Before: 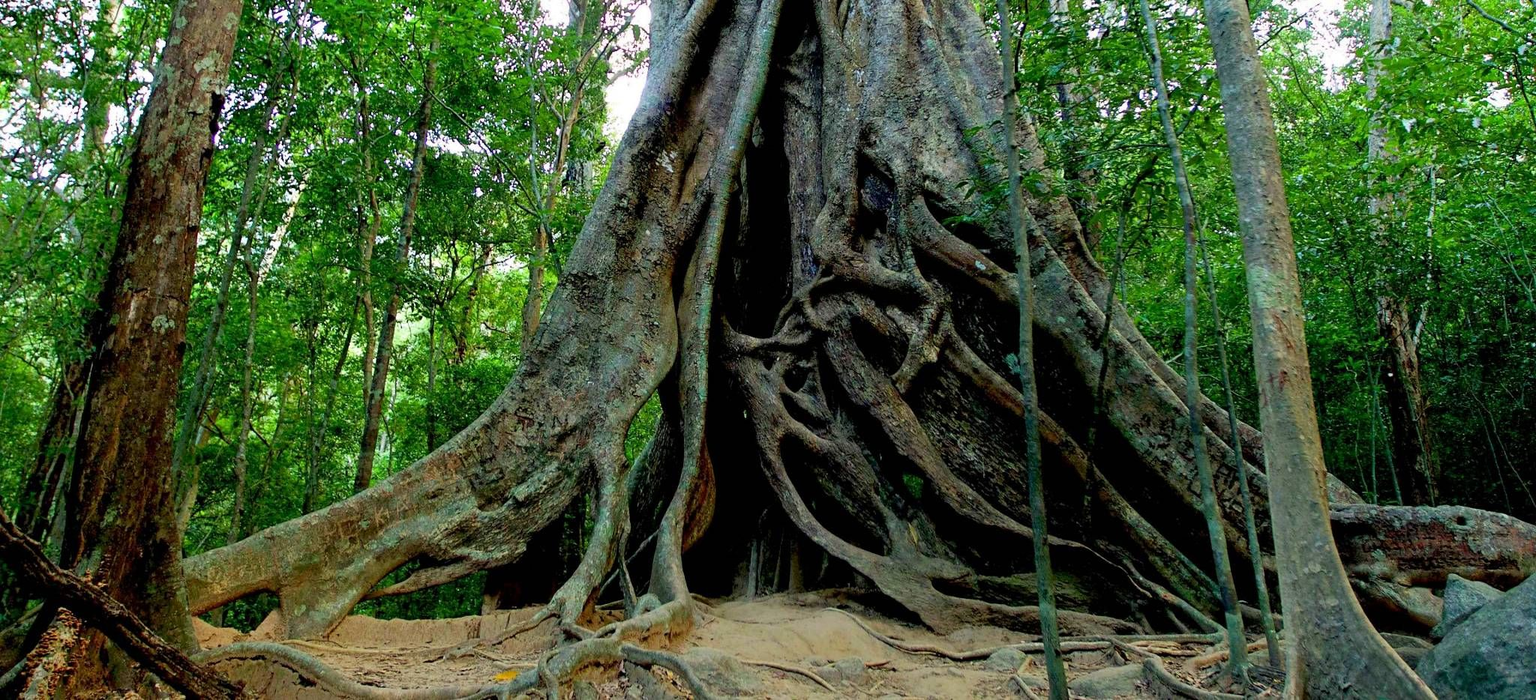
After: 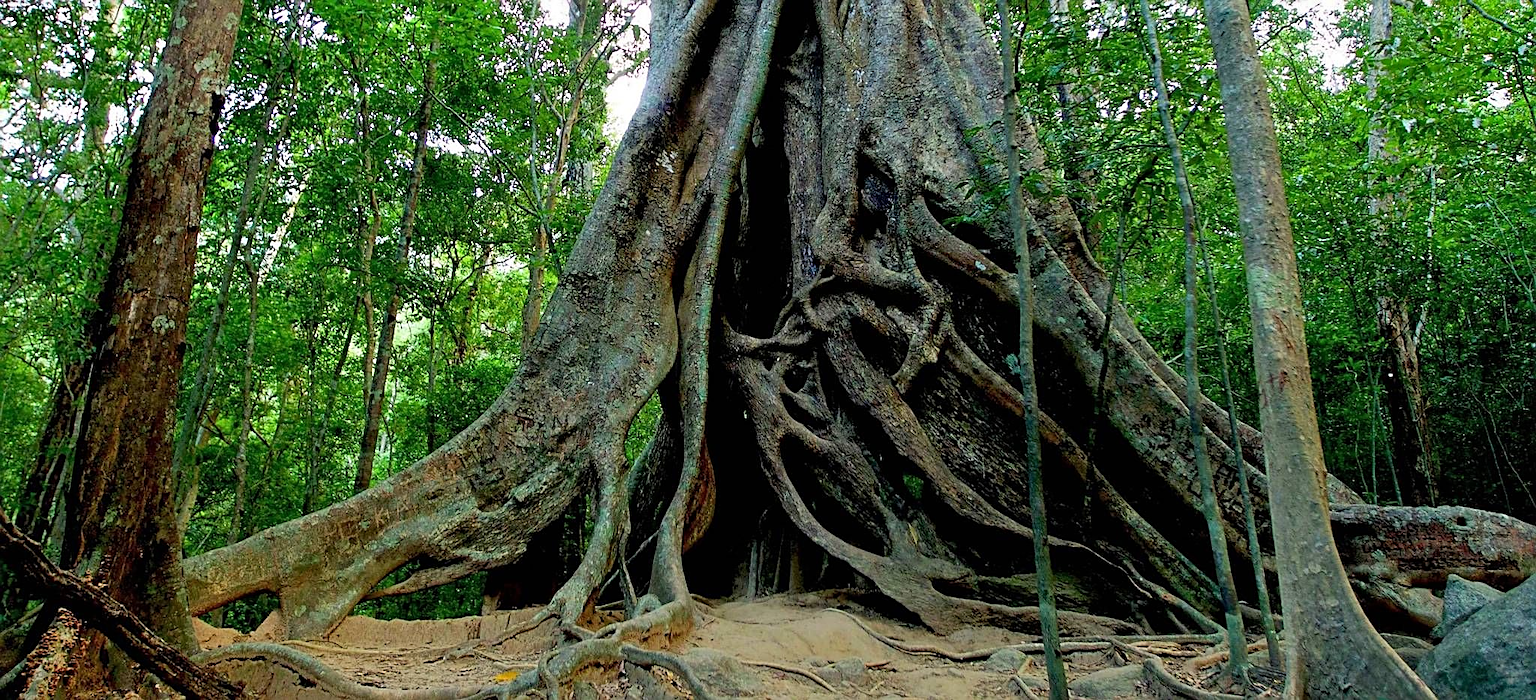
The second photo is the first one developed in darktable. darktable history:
sharpen: on, module defaults
shadows and highlights: shadows 20.91, highlights -82.73, soften with gaussian
